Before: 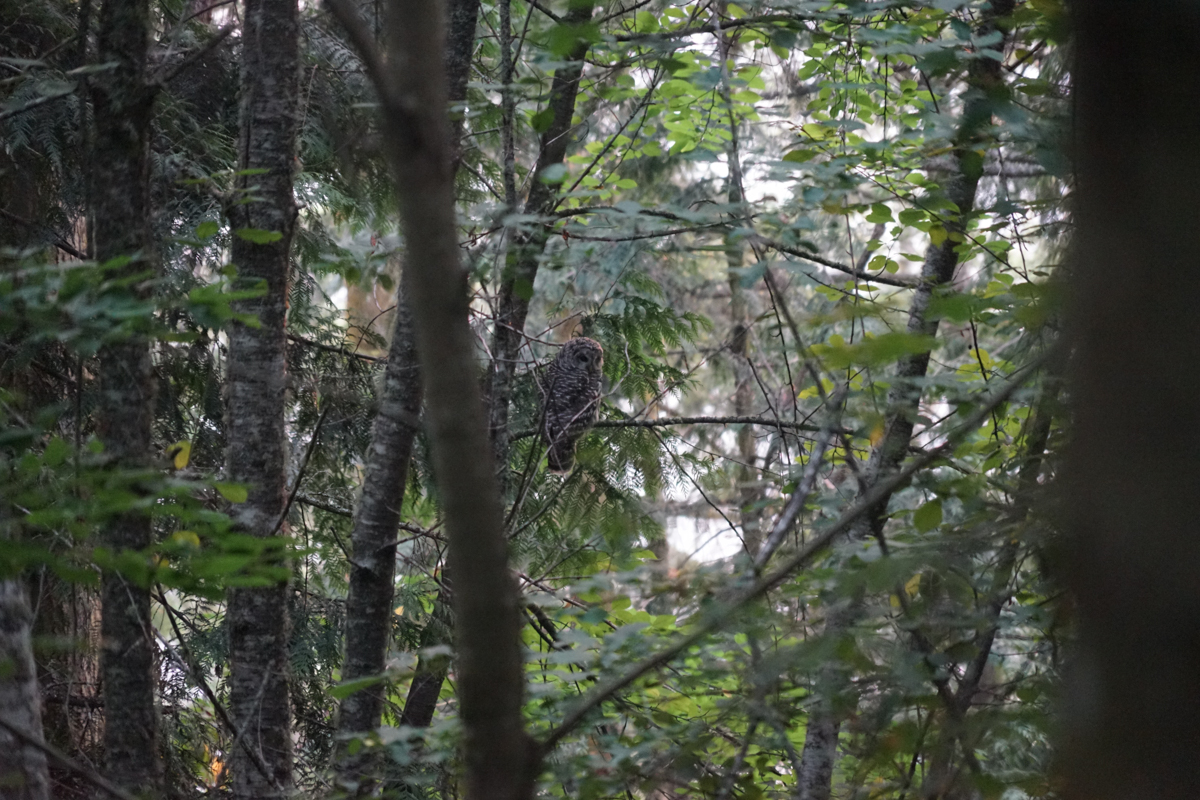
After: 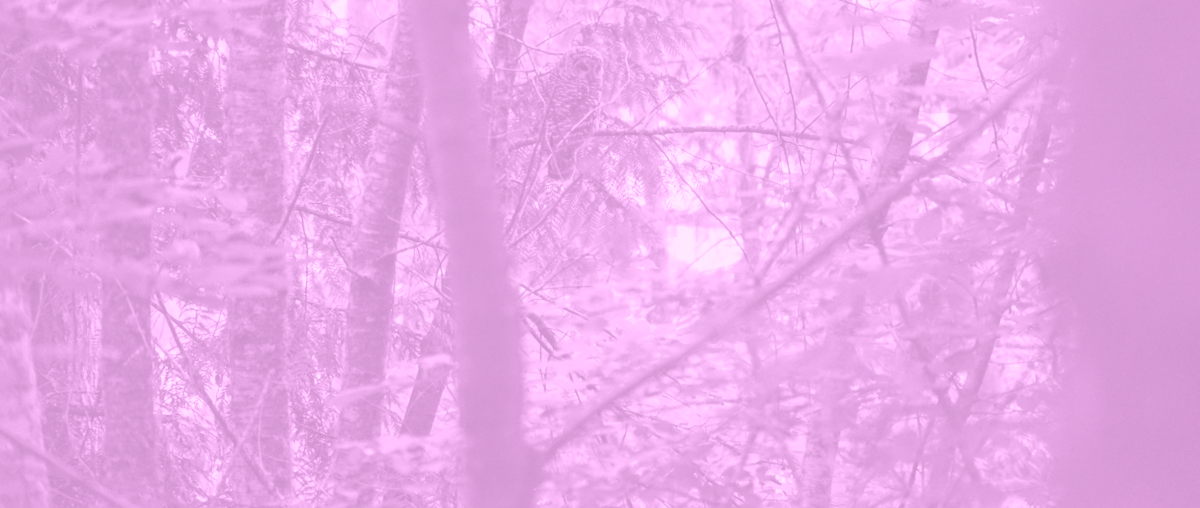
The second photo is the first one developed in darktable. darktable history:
local contrast: on, module defaults
colorize: hue 331.2°, saturation 75%, source mix 30.28%, lightness 70.52%, version 1
crop and rotate: top 36.435%
